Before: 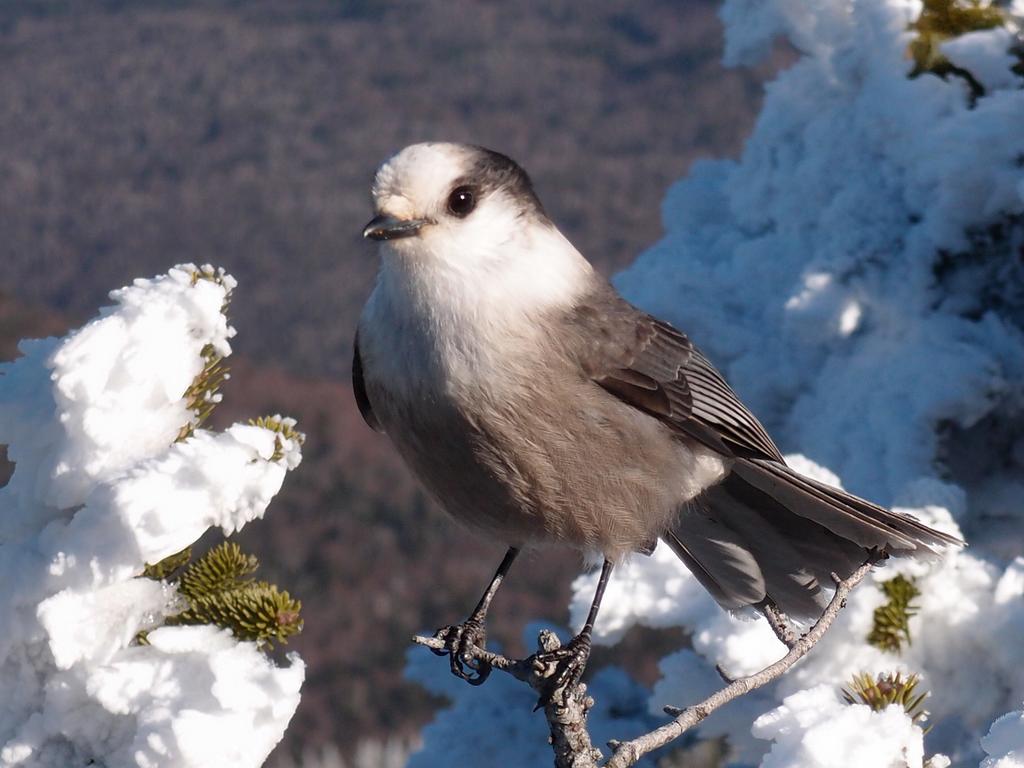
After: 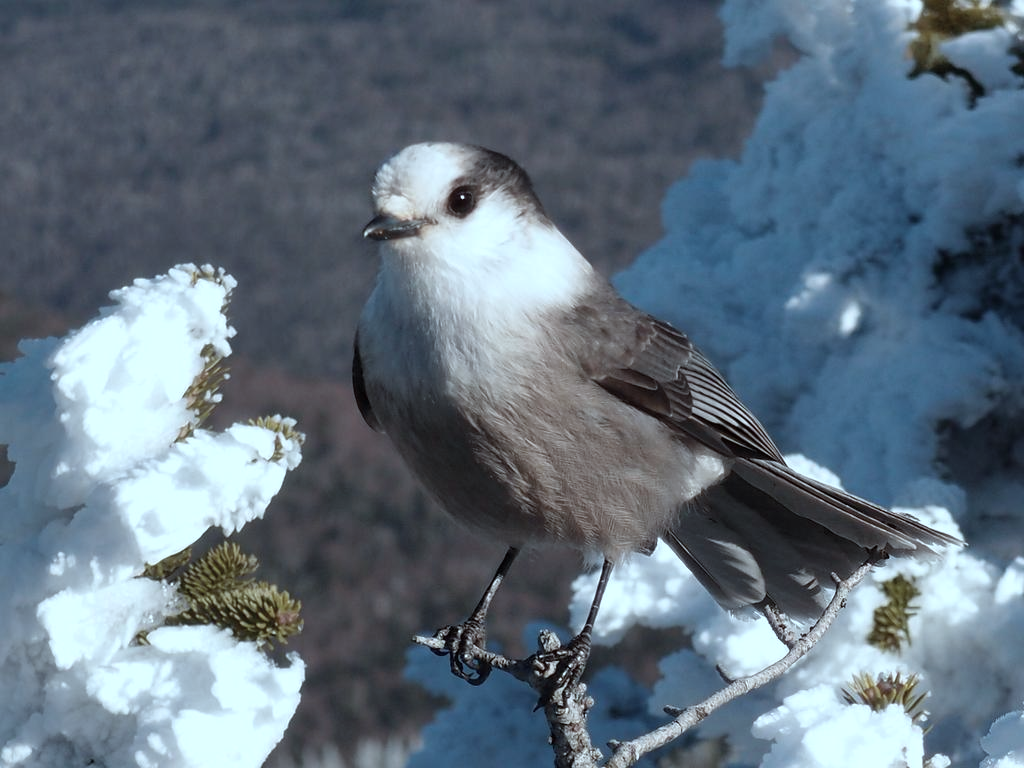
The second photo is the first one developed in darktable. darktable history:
color correction: highlights a* -12.36, highlights b* -18.03, saturation 0.697
